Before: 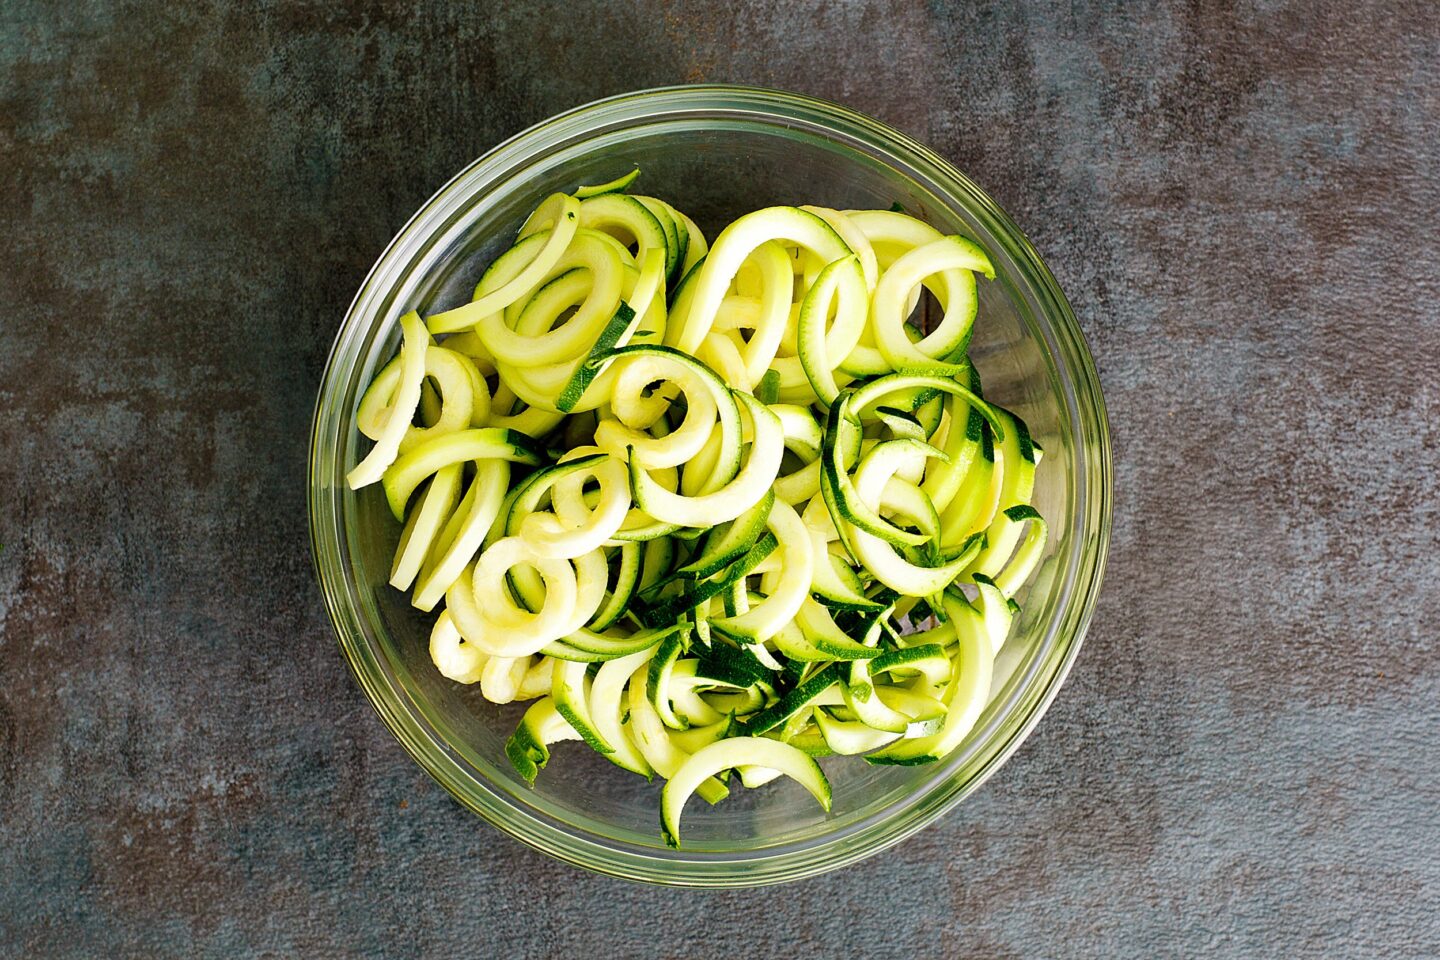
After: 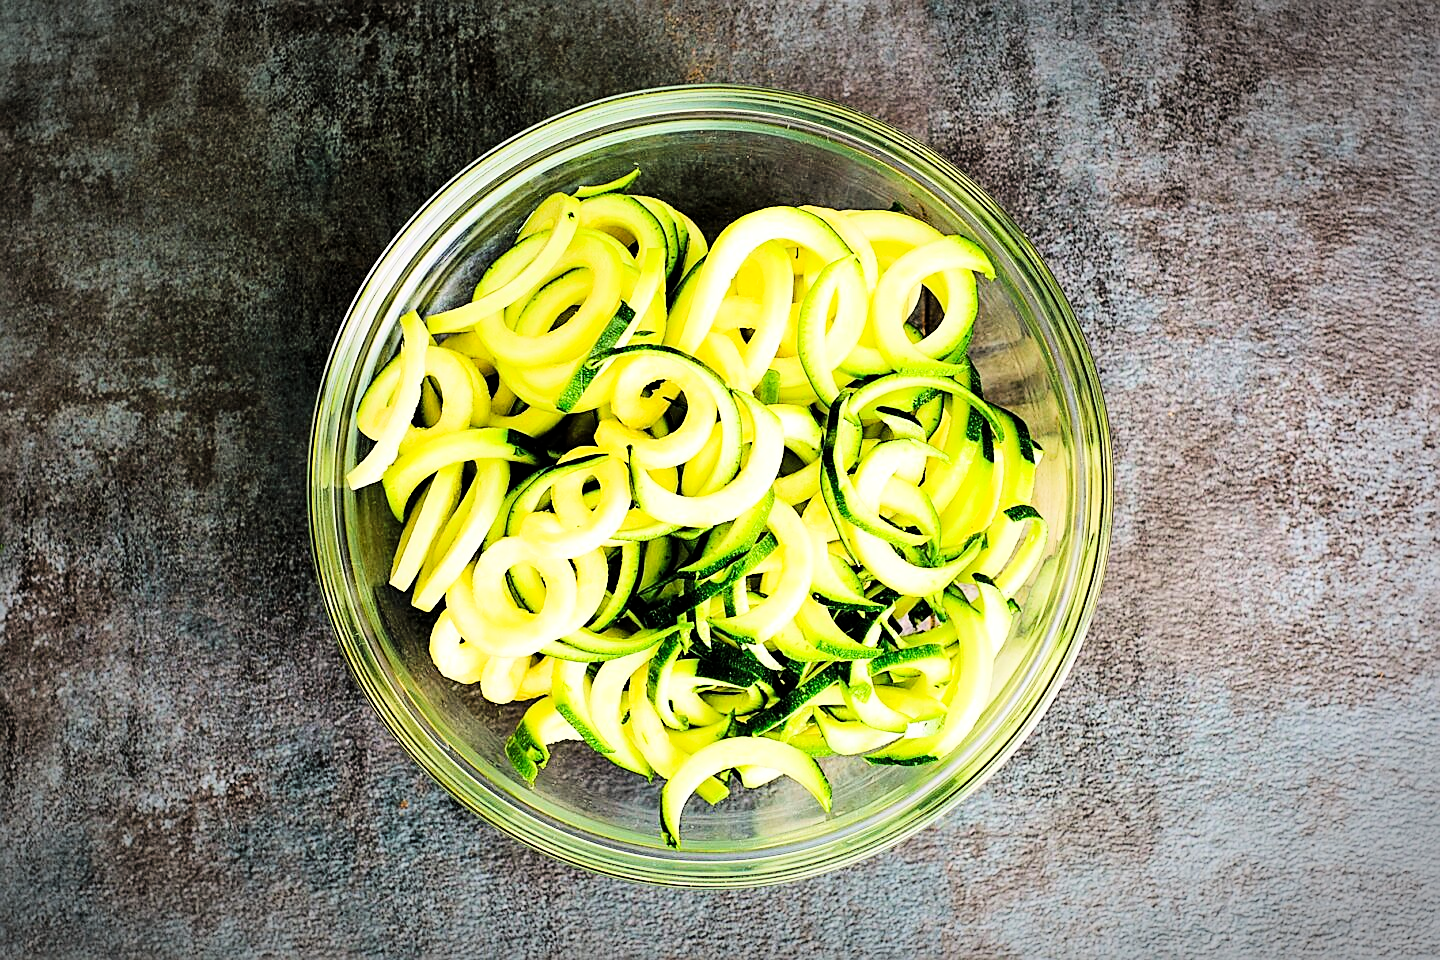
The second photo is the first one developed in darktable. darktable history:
tone curve: curves: ch0 [(0, 0) (0.004, 0) (0.133, 0.071) (0.325, 0.456) (0.832, 0.957) (1, 1)], color space Lab, linked channels, preserve colors none
vignetting: automatic ratio true
sharpen: on, module defaults
